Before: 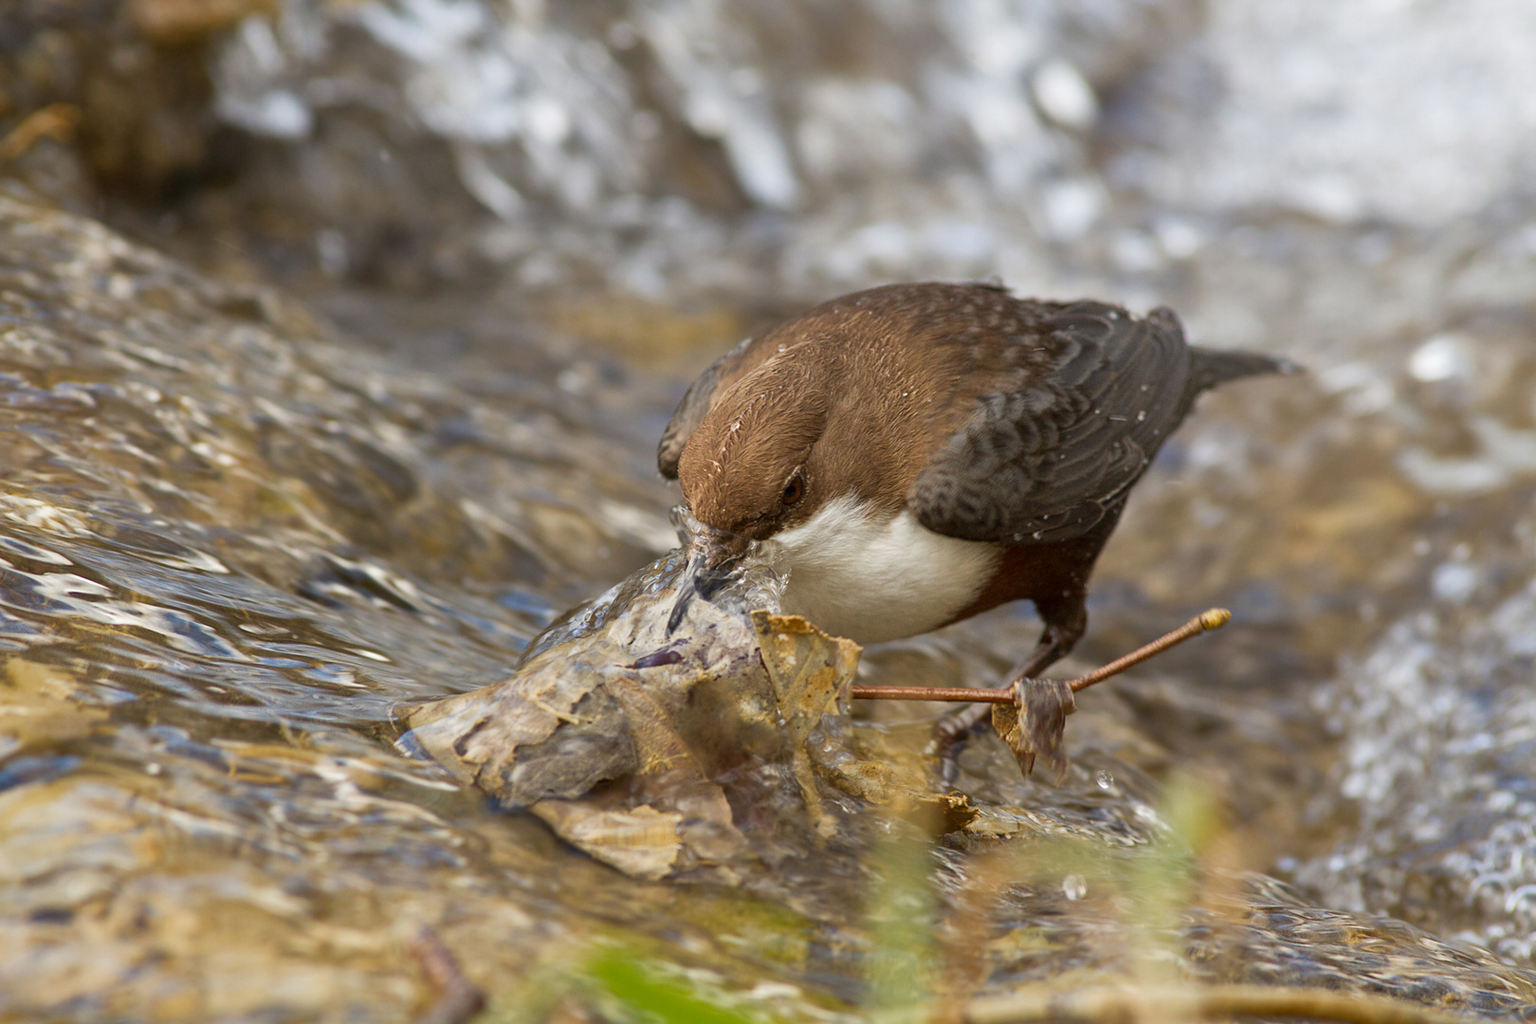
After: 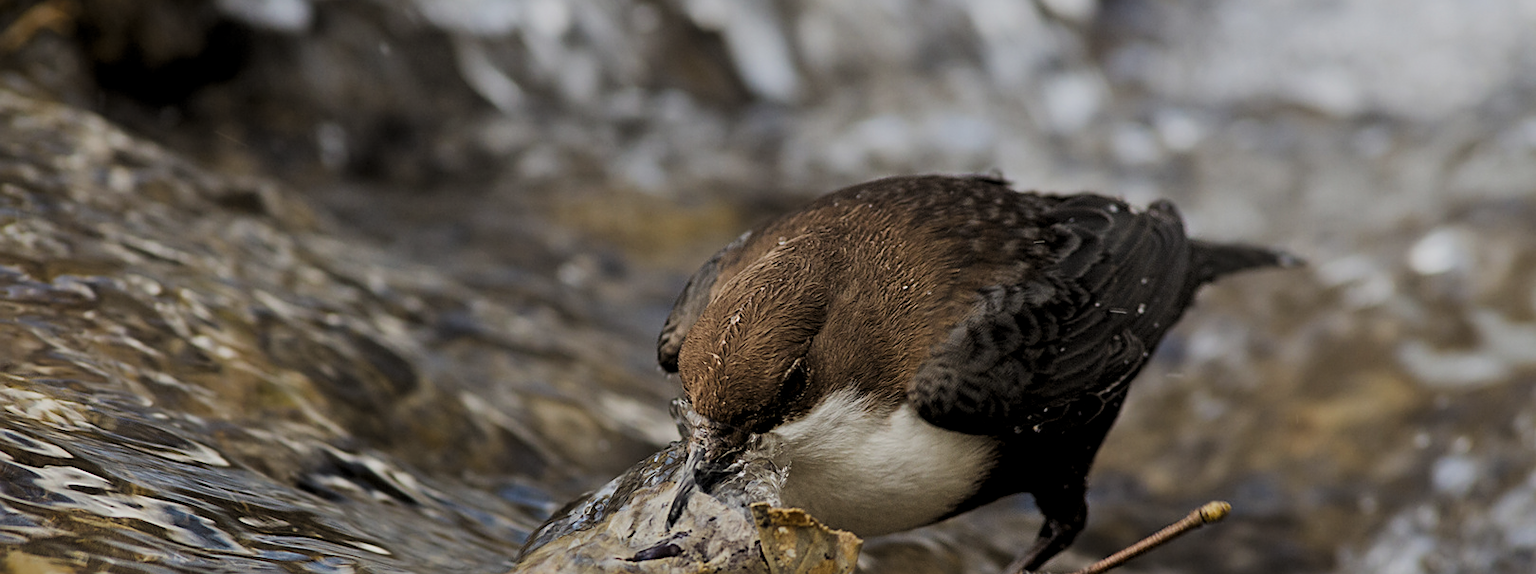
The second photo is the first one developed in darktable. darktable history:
crop and rotate: top 10.479%, bottom 33.349%
filmic rgb: black relative exposure -7.65 EV, white relative exposure 4.56 EV, hardness 3.61, color science v6 (2022)
levels: levels [0.101, 0.578, 0.953]
sharpen: on, module defaults
